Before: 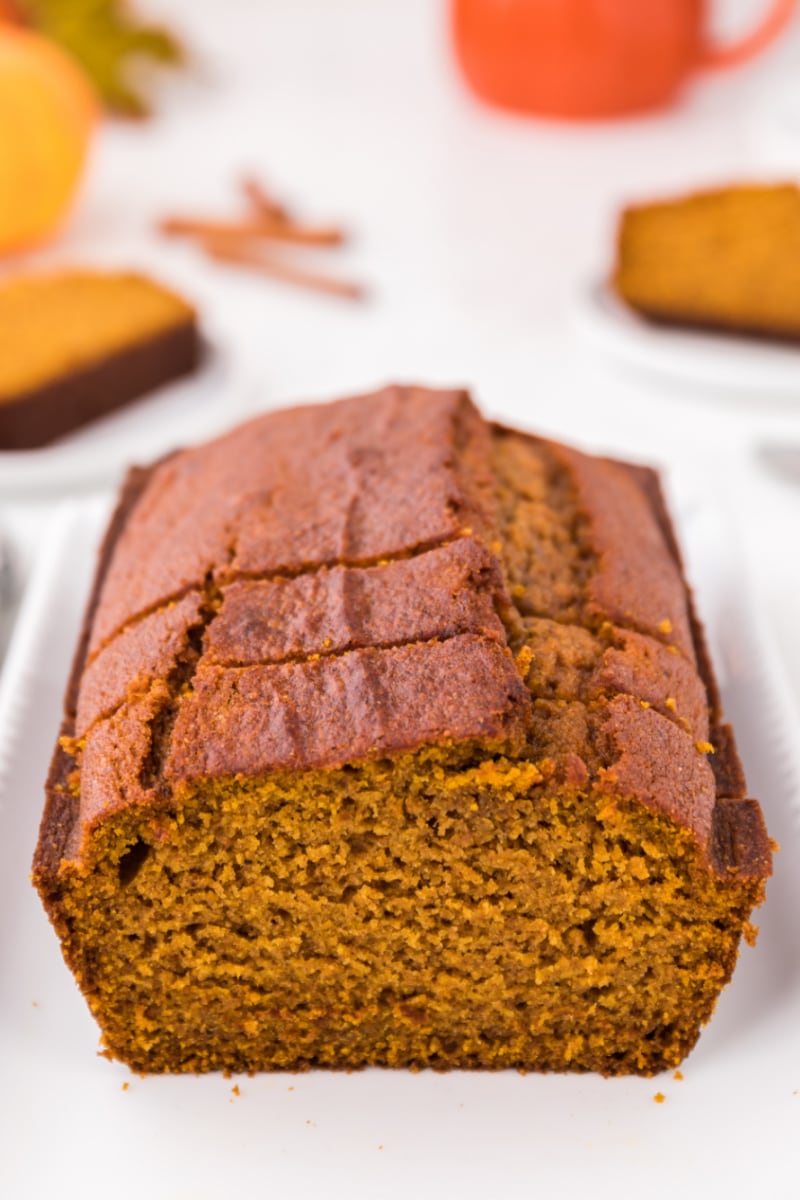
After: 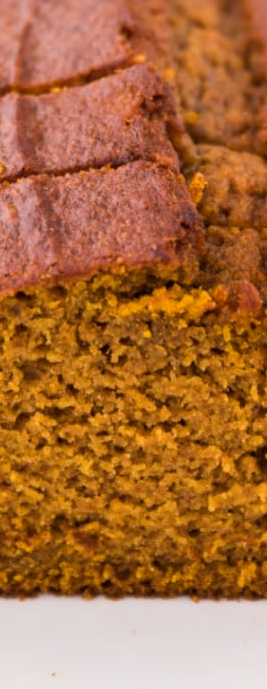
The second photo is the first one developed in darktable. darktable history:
crop: left 40.875%, top 39.42%, right 25.687%, bottom 3.107%
shadows and highlights: shadows -88.07, highlights -37.08, soften with gaussian
